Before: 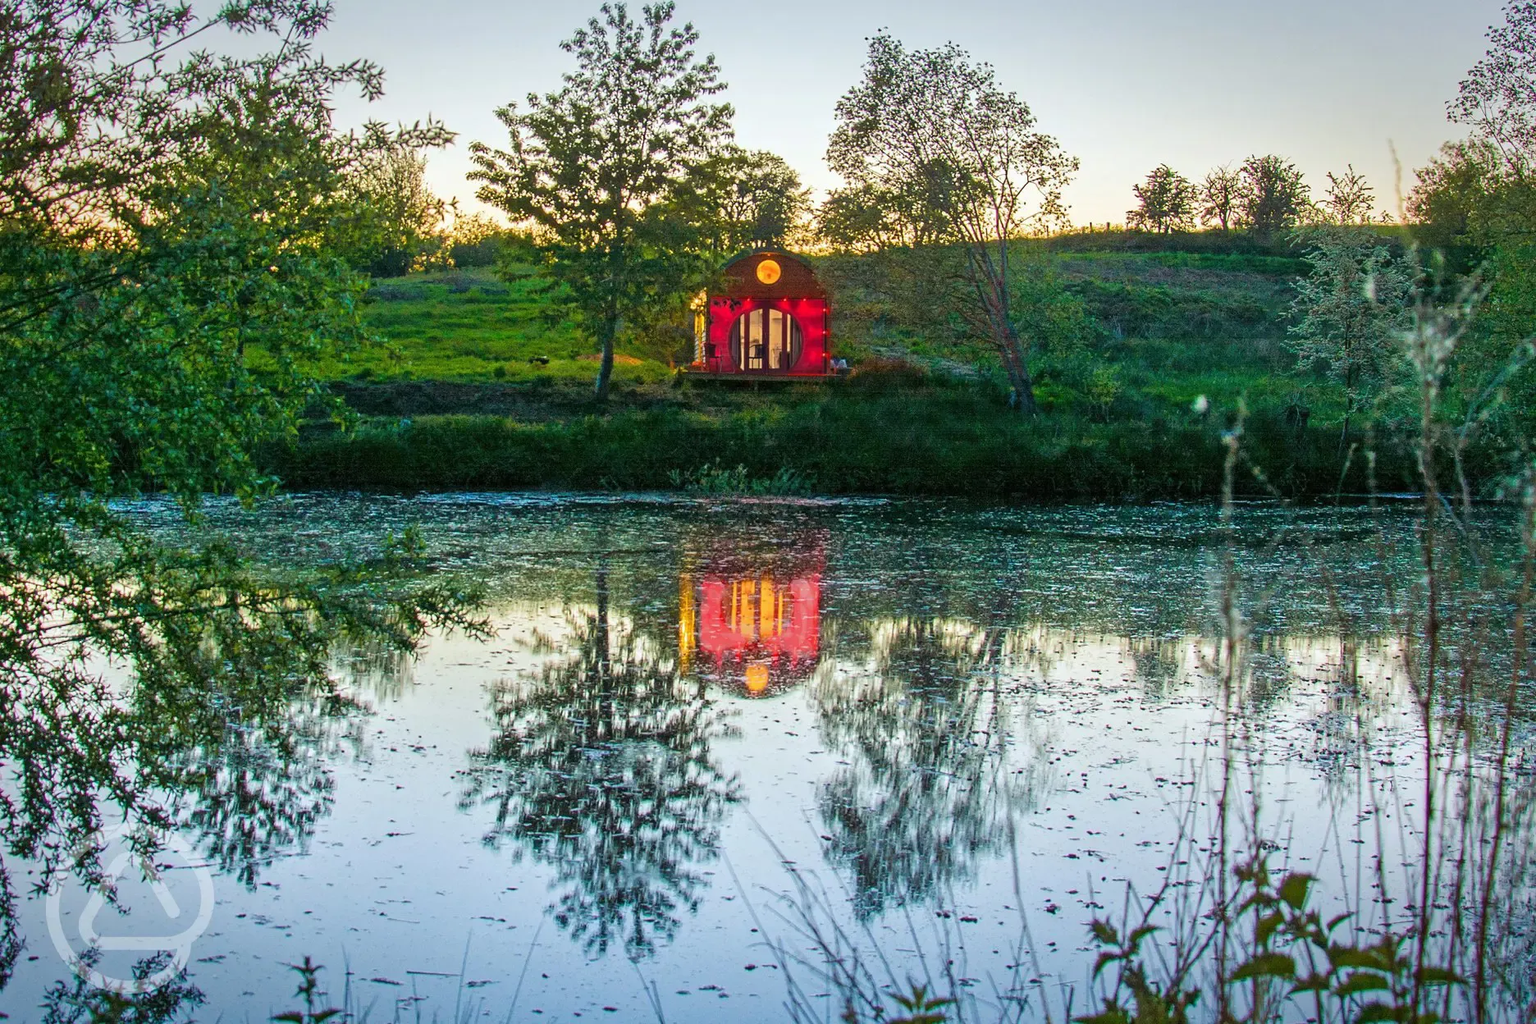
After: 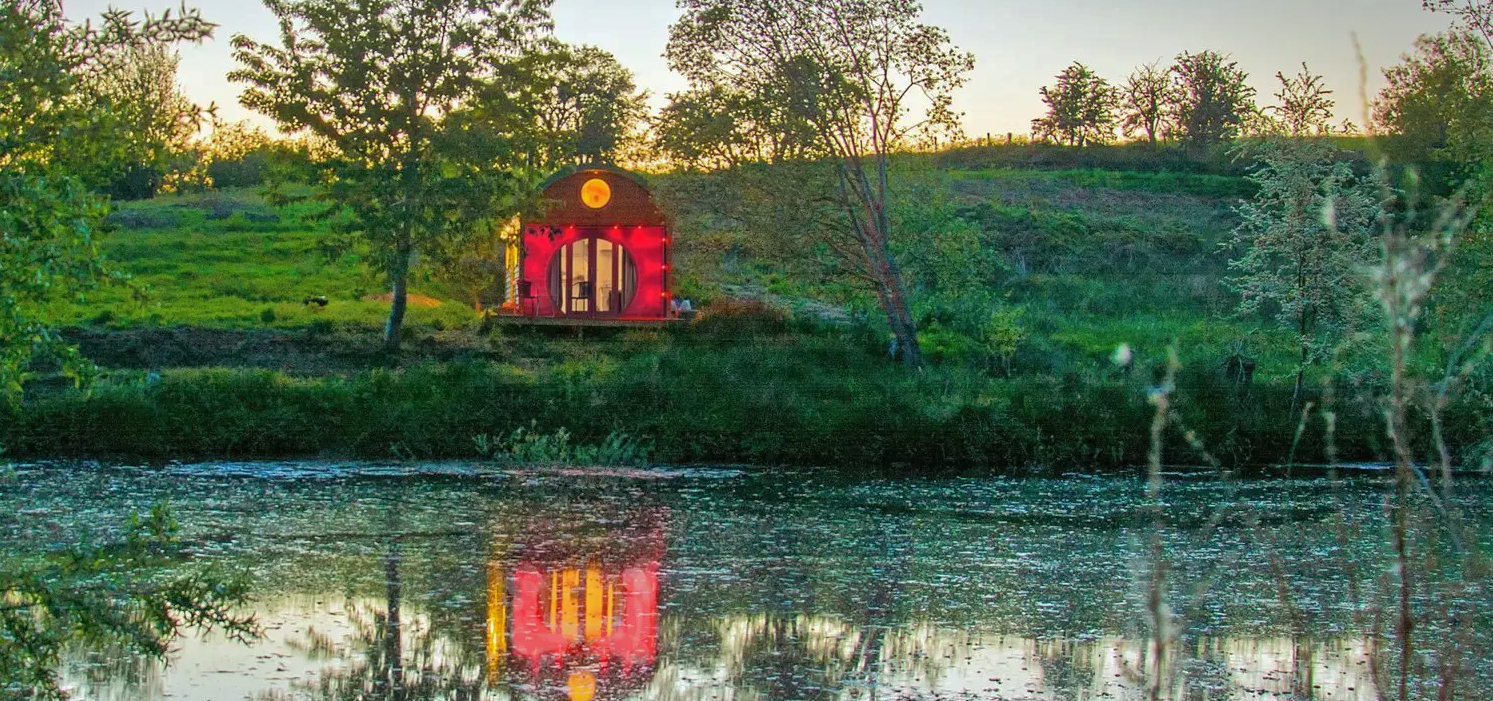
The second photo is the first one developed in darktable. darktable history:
crop: left 18.263%, top 11.076%, right 1.961%, bottom 32.734%
shadows and highlights: on, module defaults
